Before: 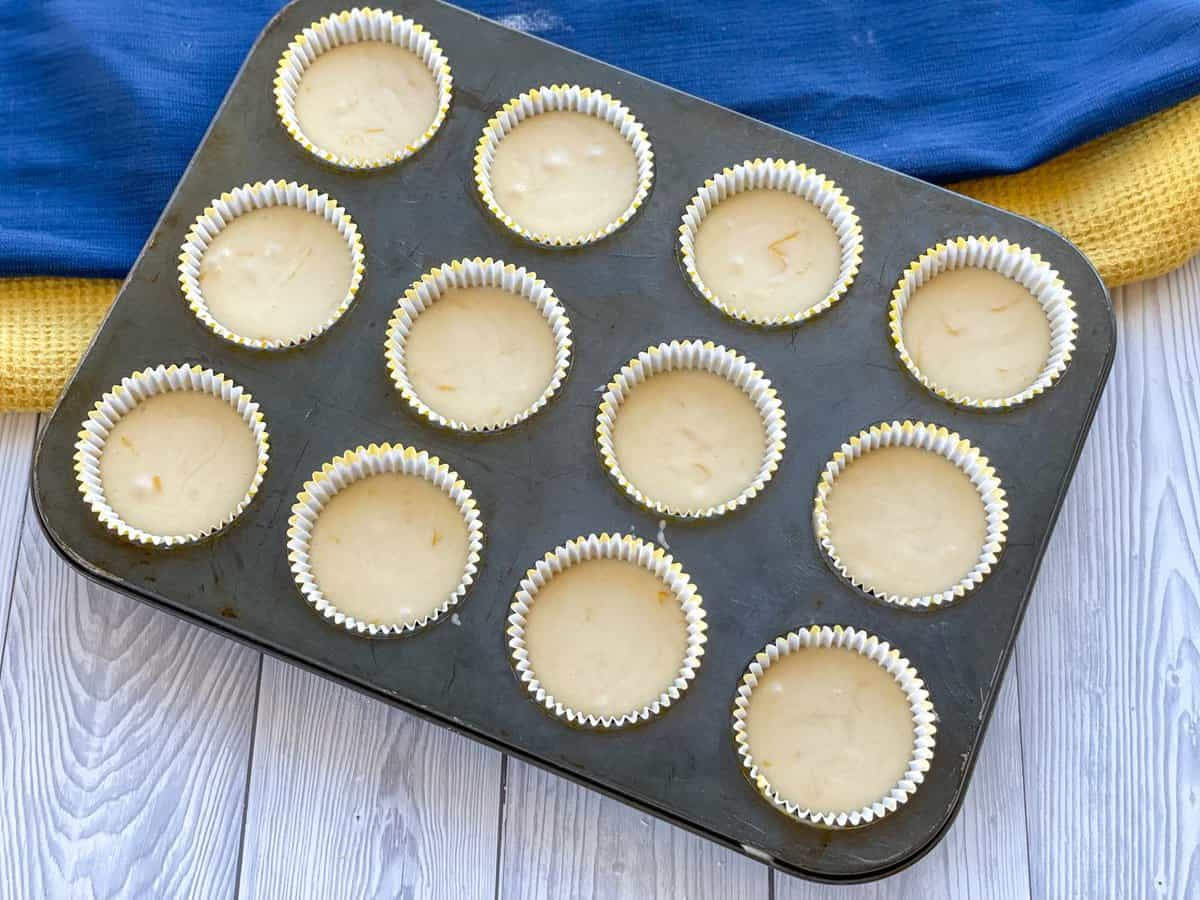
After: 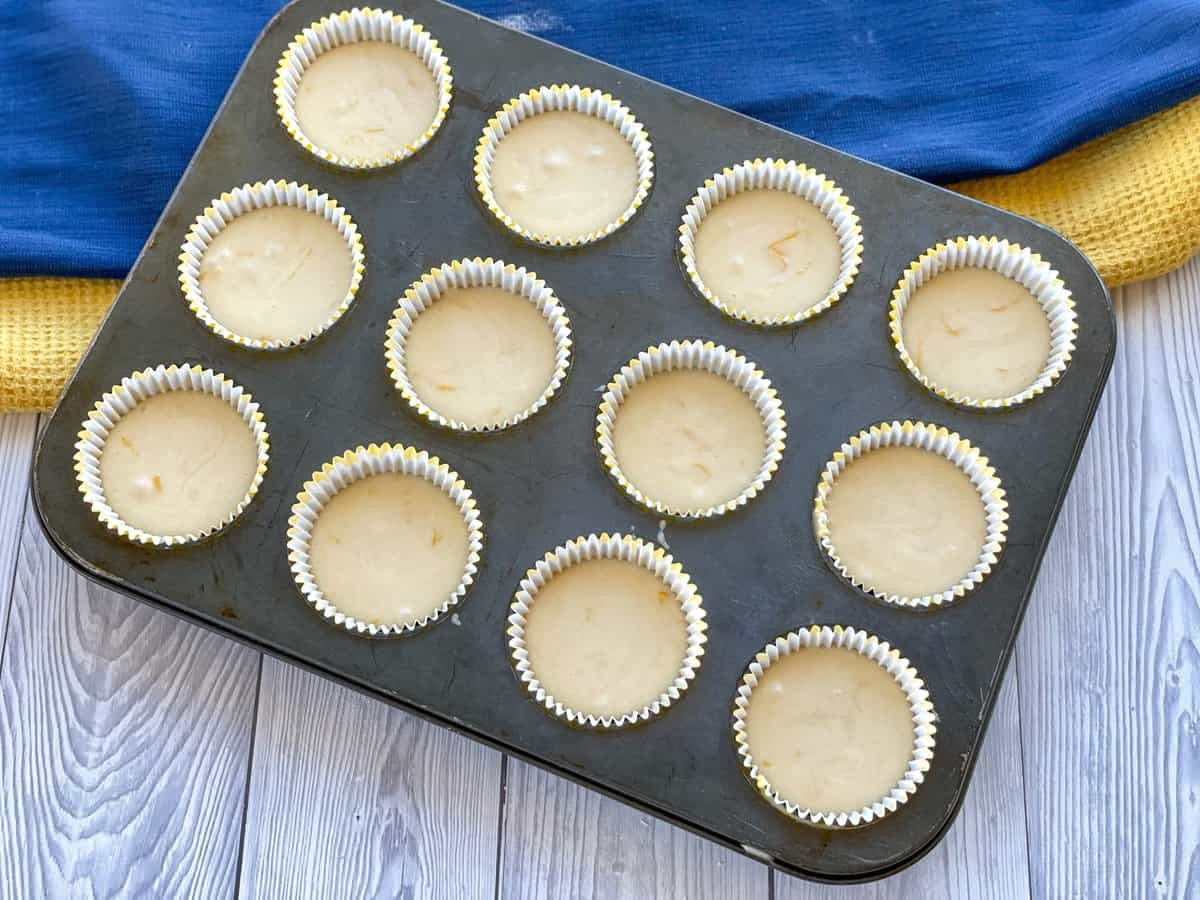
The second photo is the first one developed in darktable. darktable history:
shadows and highlights: shadows 12.27, white point adjustment 1.25, soften with gaussian
